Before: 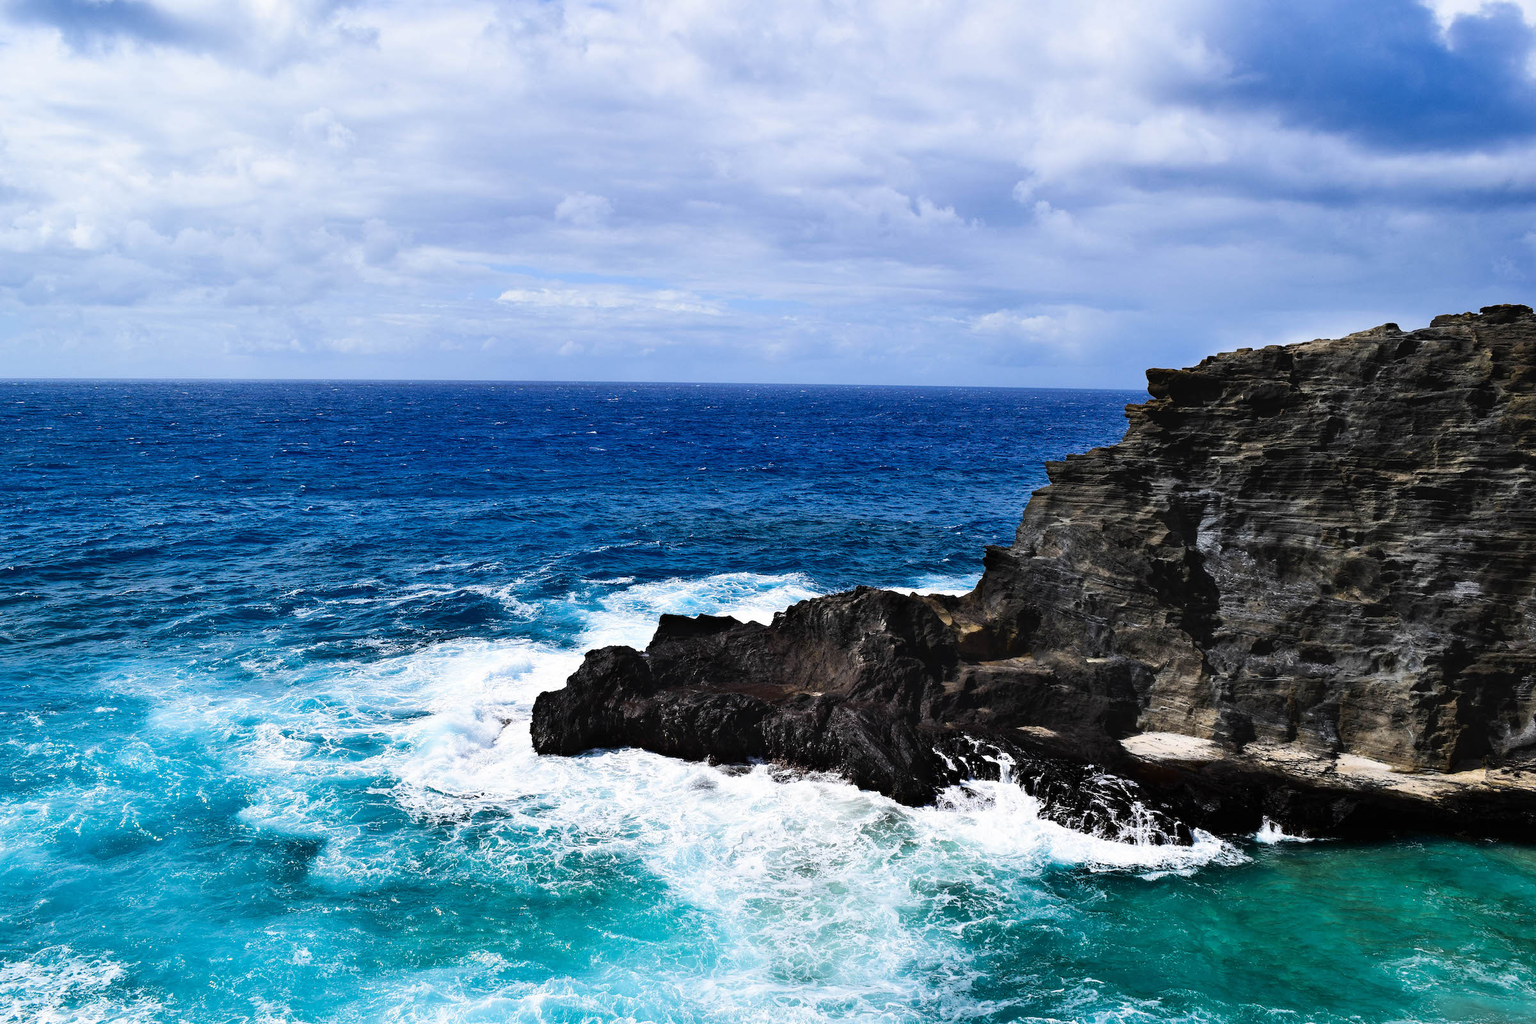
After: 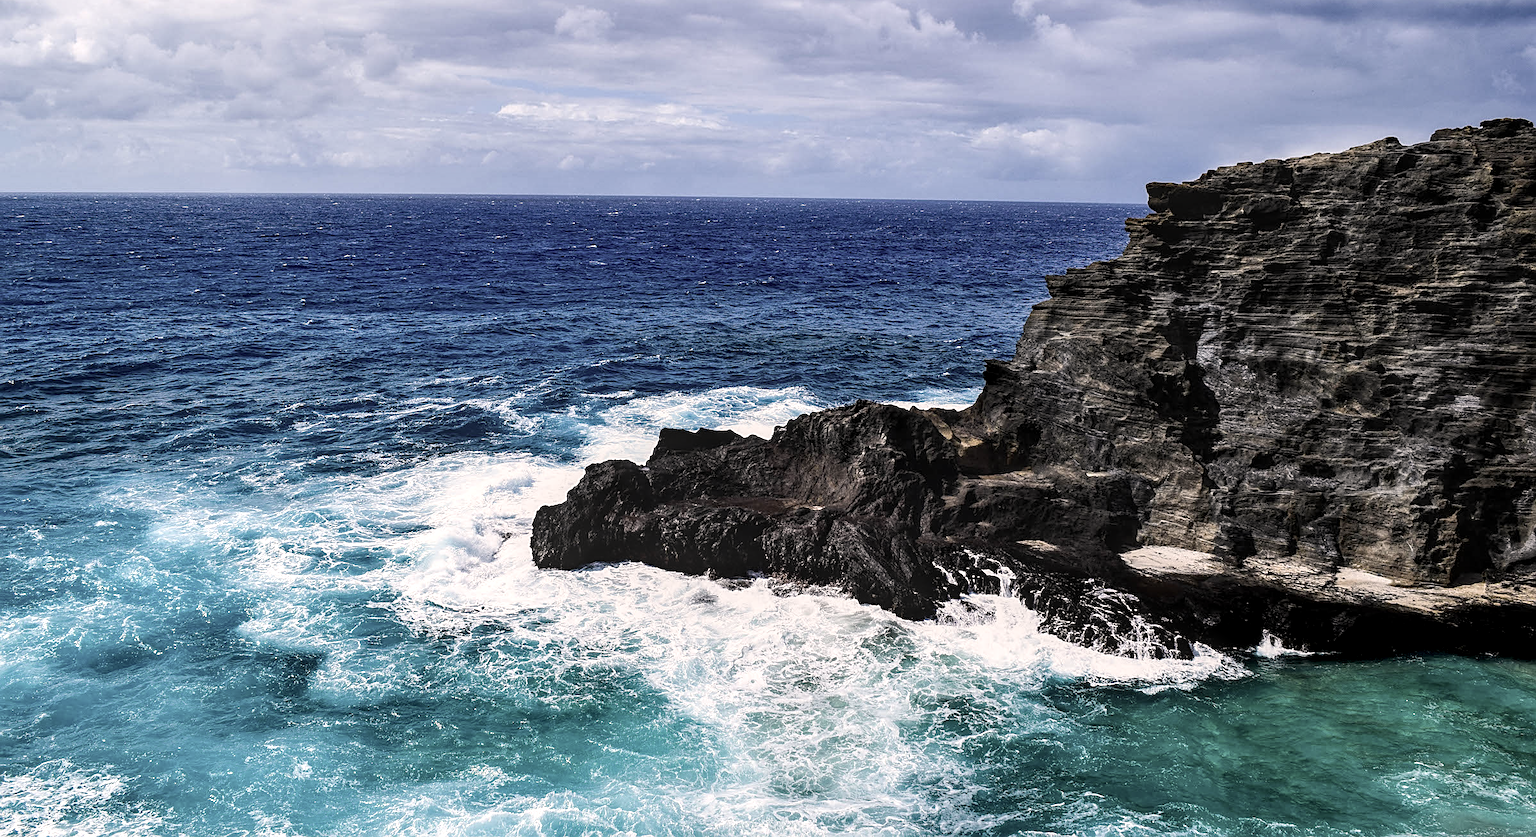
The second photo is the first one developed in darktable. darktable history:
sharpen: on, module defaults
crop and rotate: top 18.229%
color correction: highlights a* 5.53, highlights b* 5.25, saturation 0.682
local contrast: highlights 63%, detail 143%, midtone range 0.425
